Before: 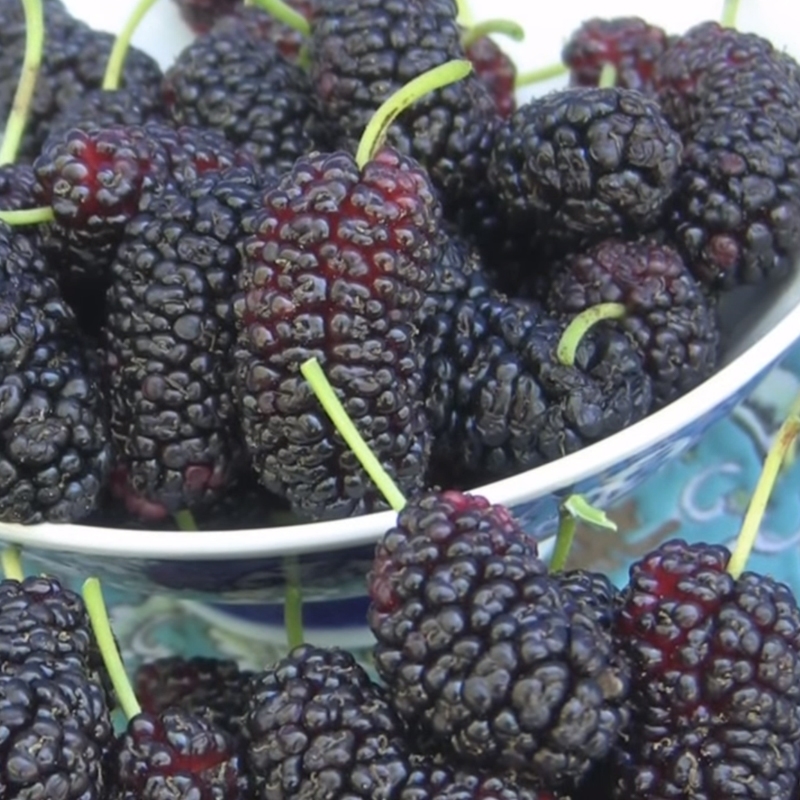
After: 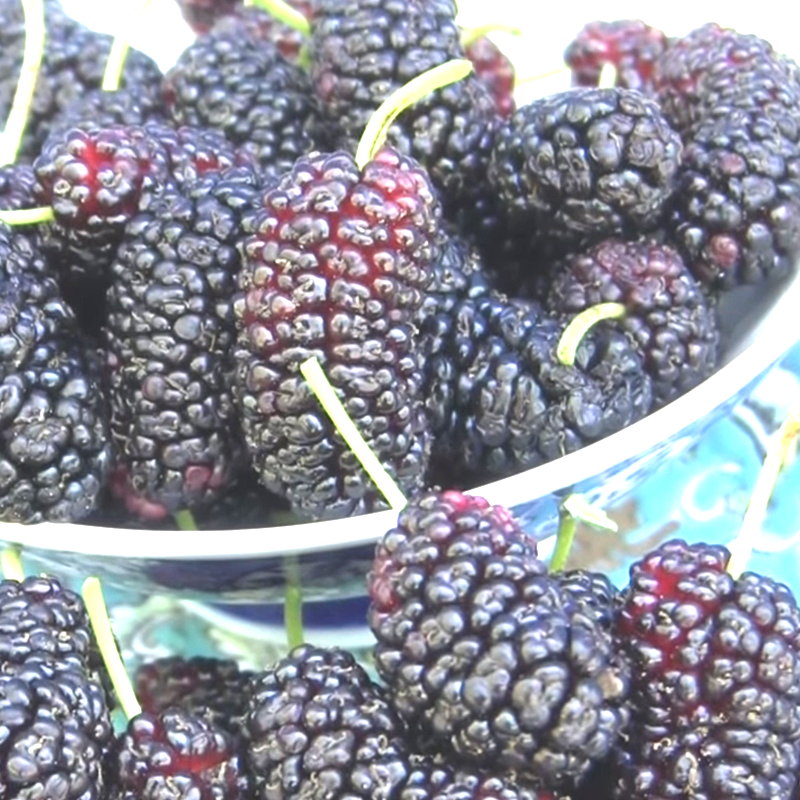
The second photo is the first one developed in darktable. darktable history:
exposure: black level correction -0.005, exposure 0.616 EV, compensate highlight preservation false
levels: levels [0, 0.374, 0.749]
